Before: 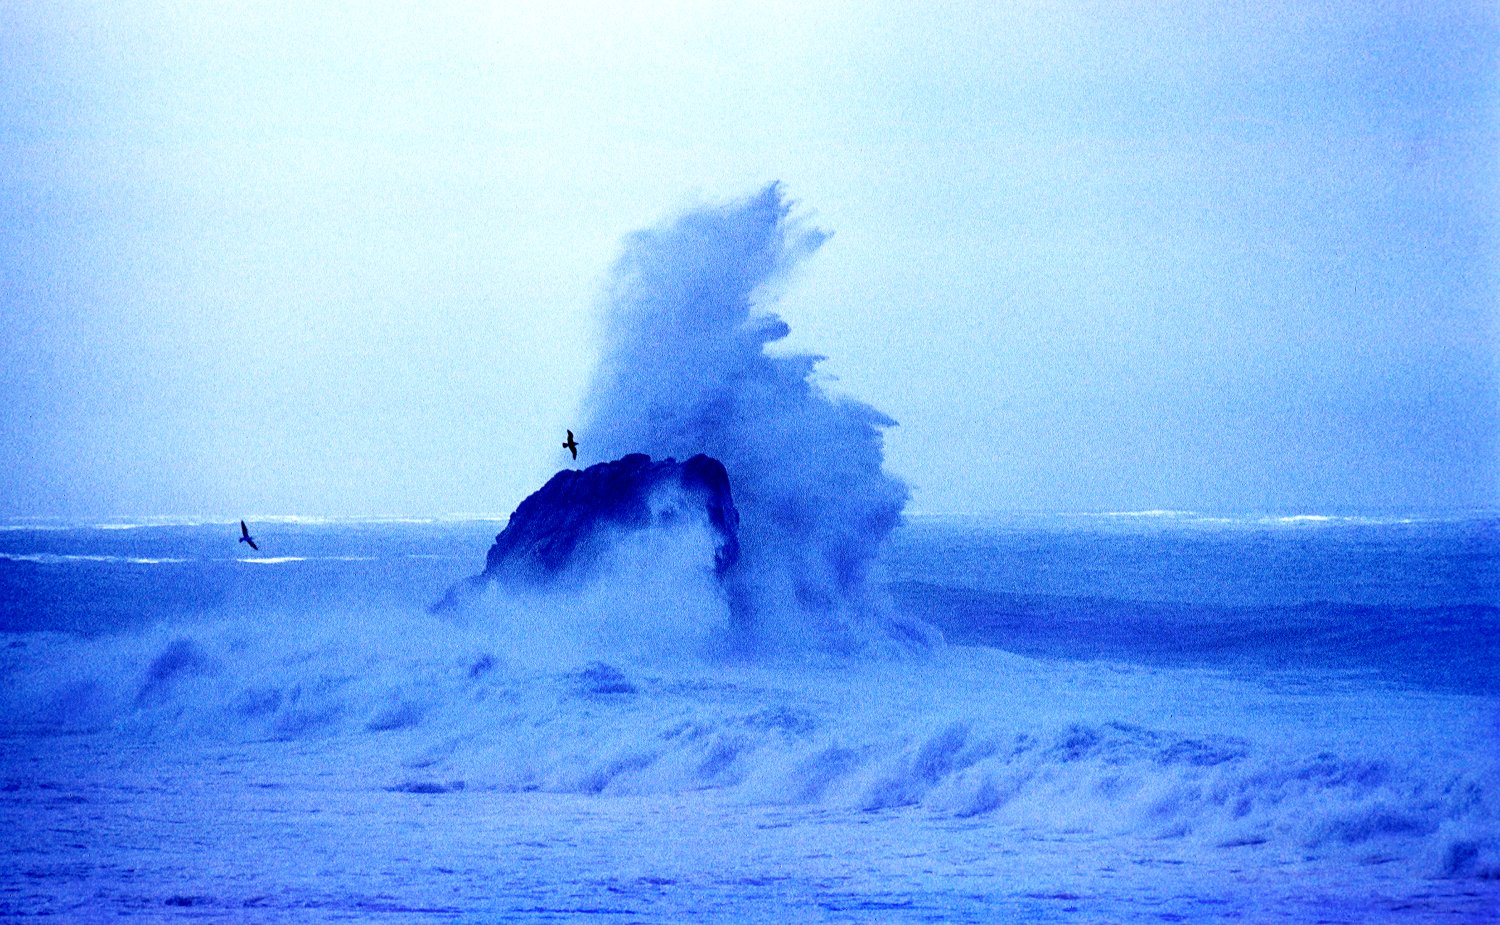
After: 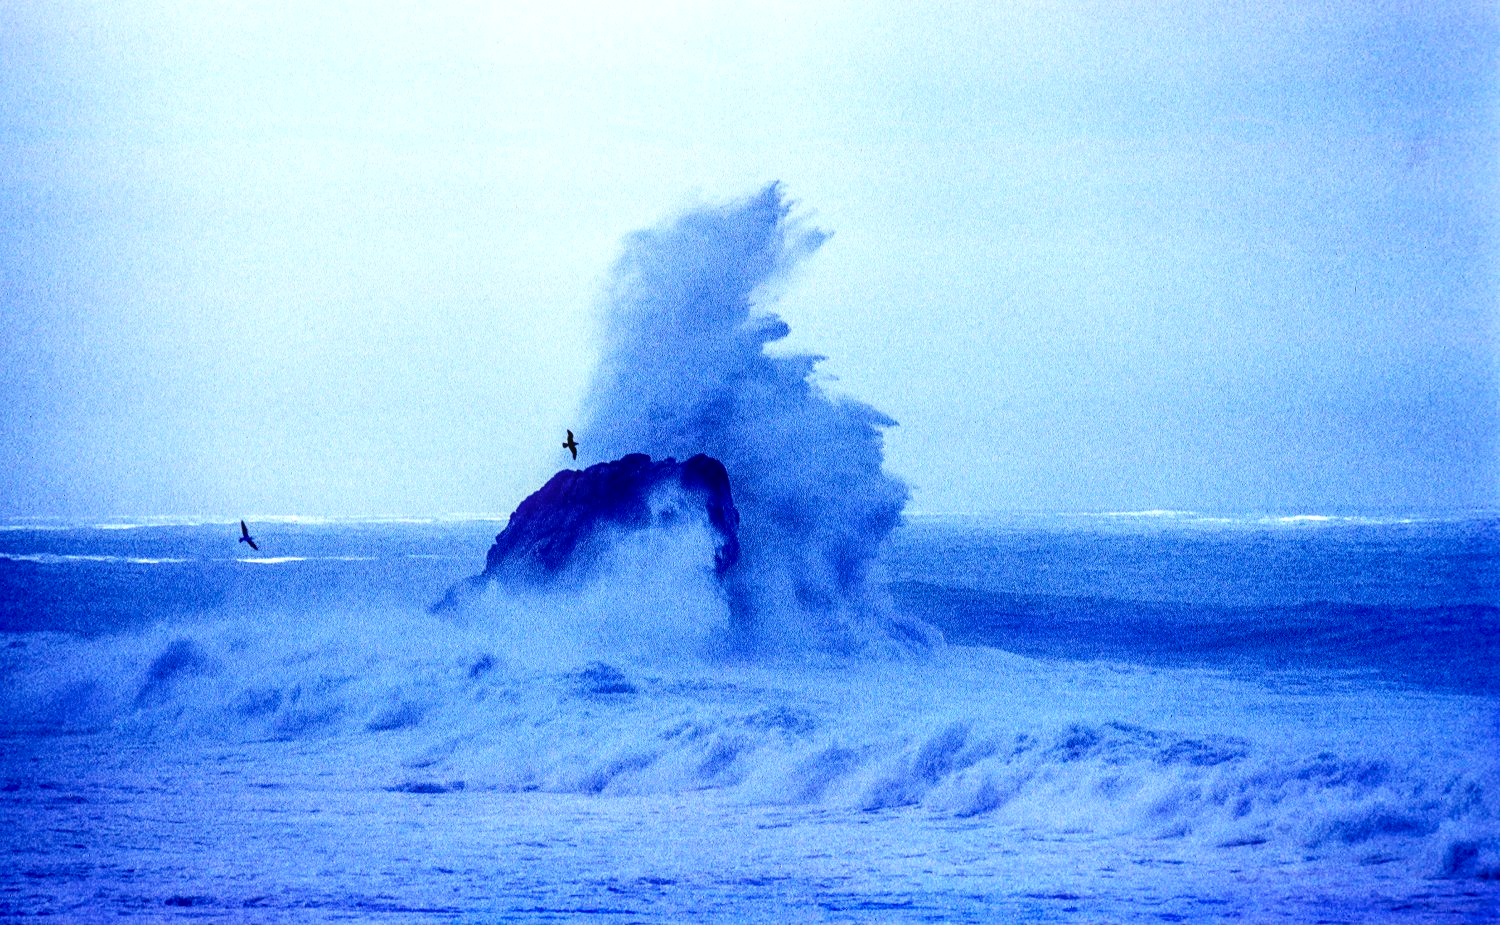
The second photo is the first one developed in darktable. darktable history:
contrast brightness saturation: contrast 0.1, brightness 0.02, saturation 0.02
local contrast: detail 130%
